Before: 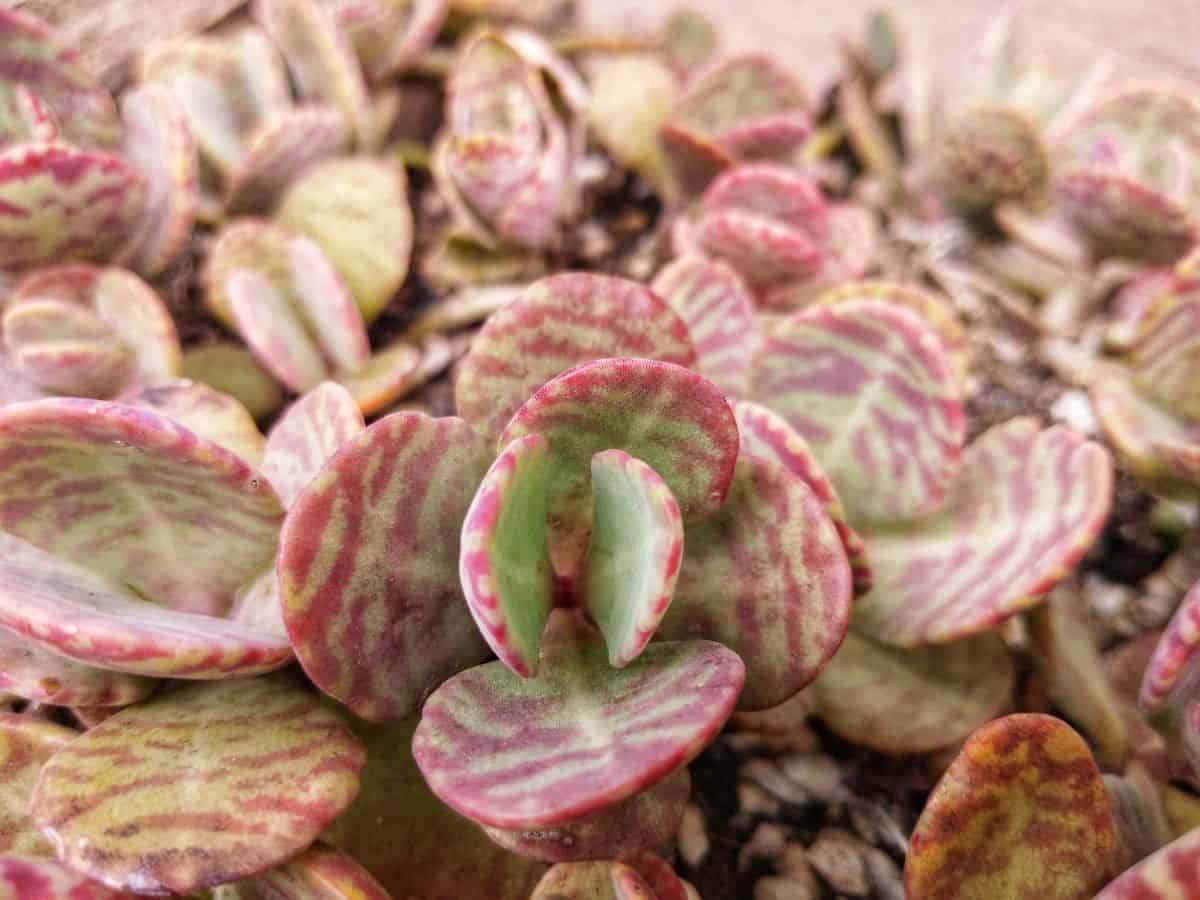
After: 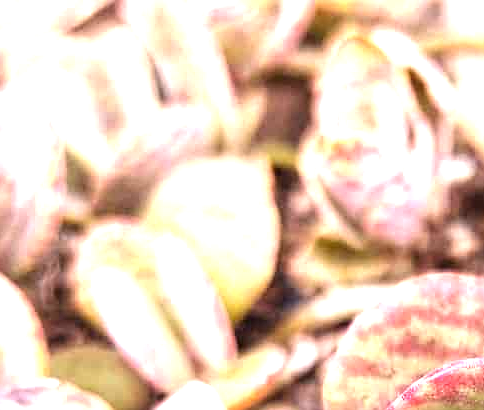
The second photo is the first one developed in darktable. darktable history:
exposure: black level correction 0, exposure 1.199 EV, compensate highlight preservation false
crop and rotate: left 11.101%, top 0.067%, right 48.561%, bottom 54.275%
sharpen: on, module defaults
